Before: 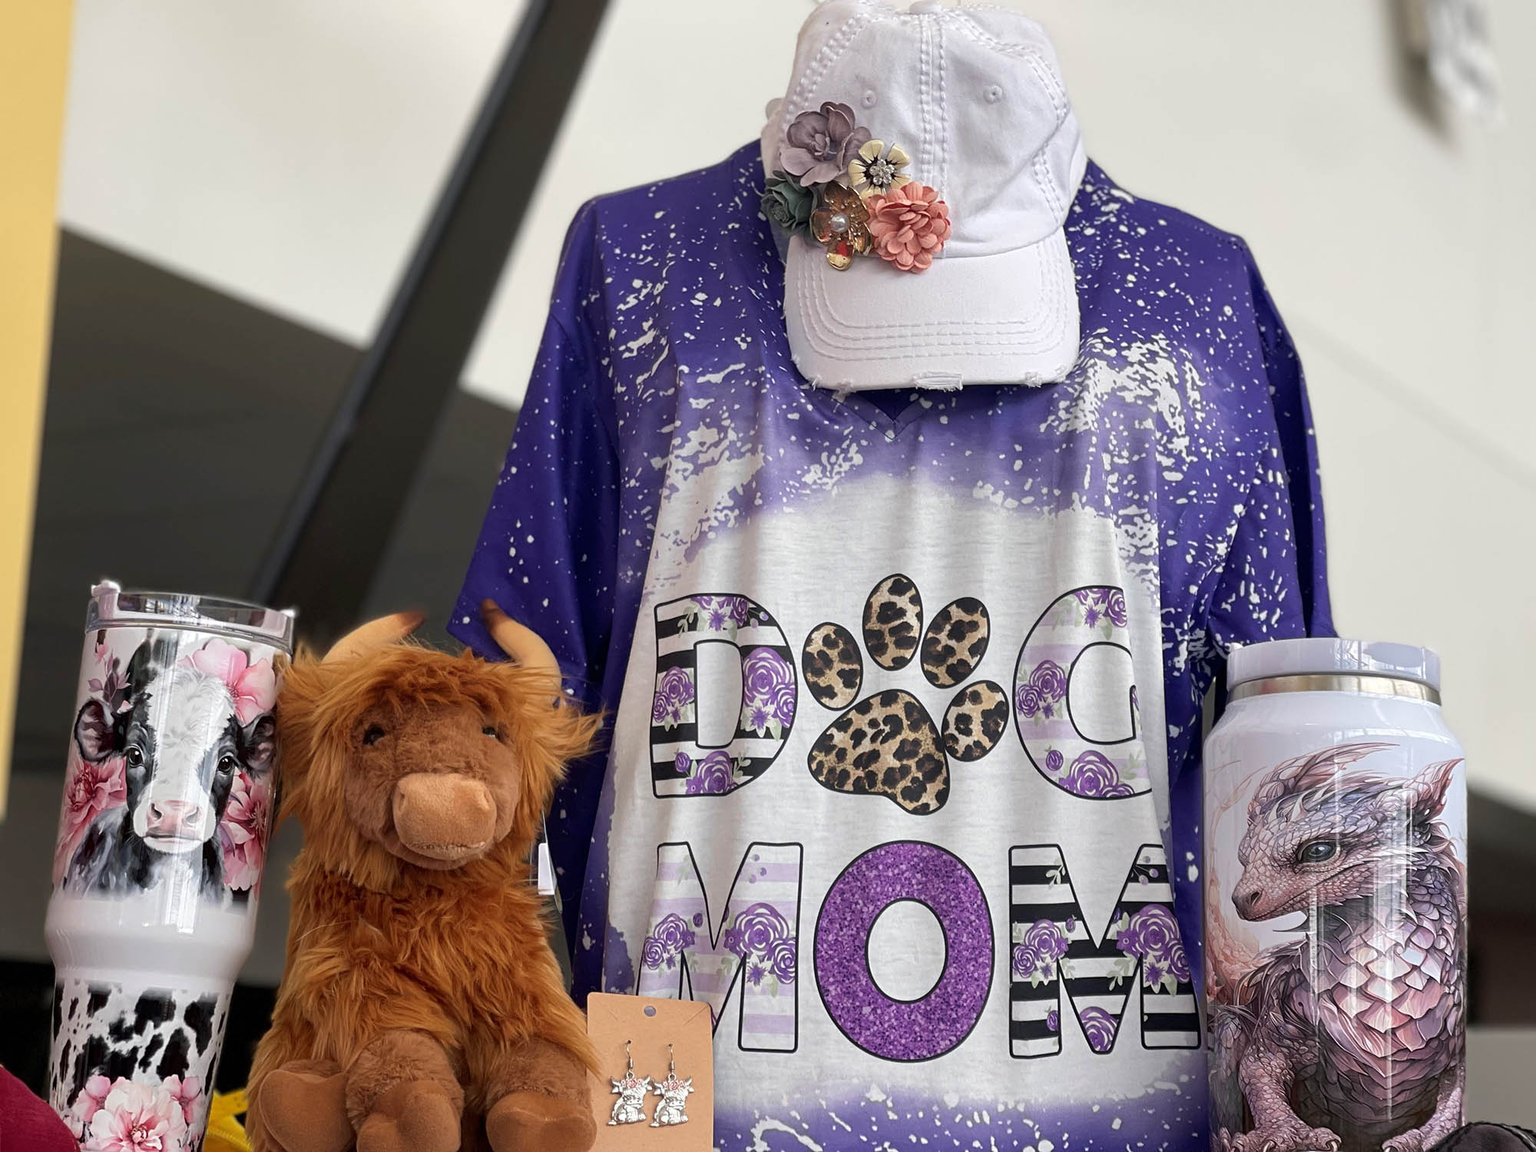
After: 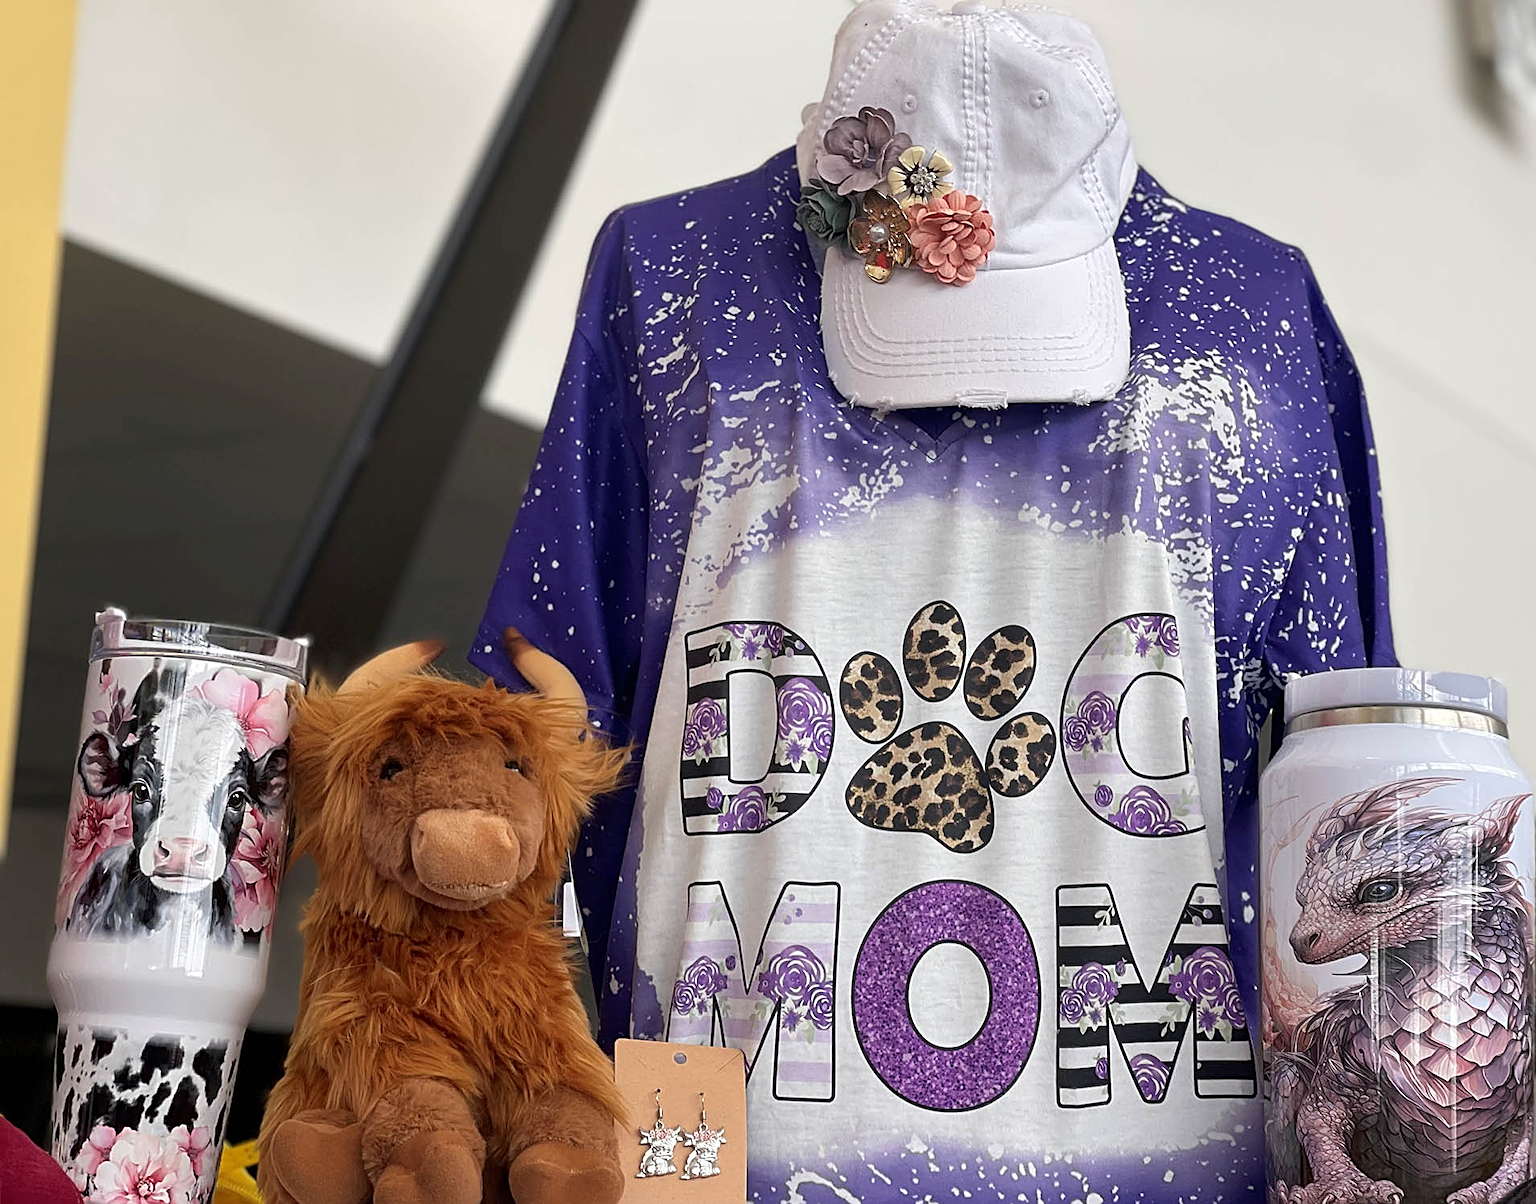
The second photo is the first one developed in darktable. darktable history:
crop: right 4.433%, bottom 0.024%
sharpen: on, module defaults
tone equalizer: smoothing 1
